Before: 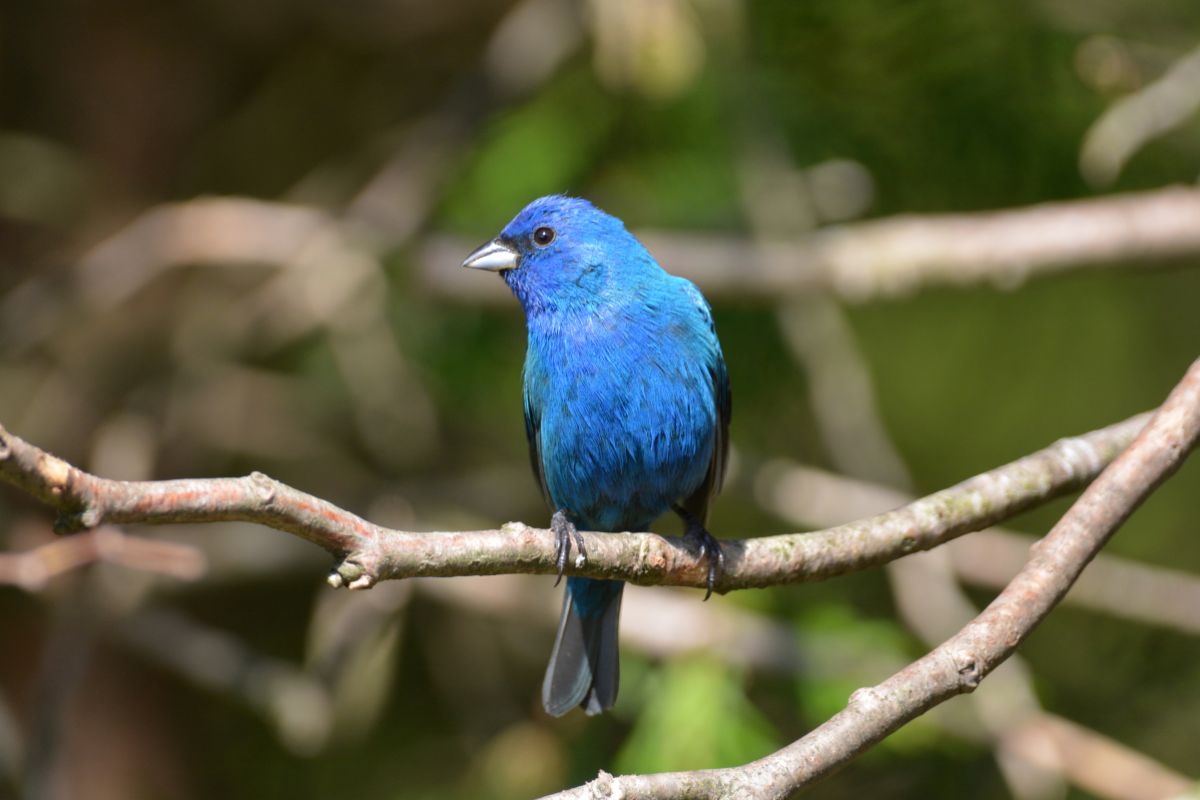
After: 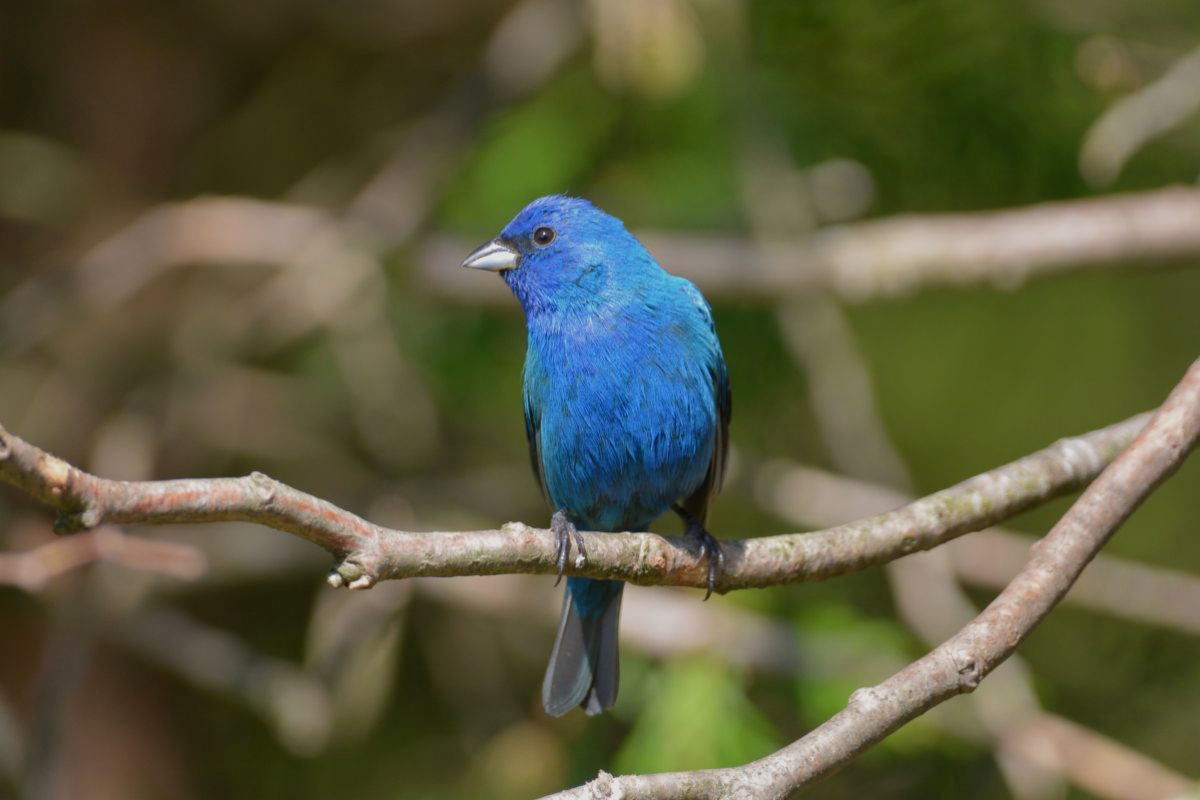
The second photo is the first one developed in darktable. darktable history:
tone equalizer: -8 EV 0.273 EV, -7 EV 0.432 EV, -6 EV 0.419 EV, -5 EV 0.213 EV, -3 EV -0.253 EV, -2 EV -0.404 EV, -1 EV -0.442 EV, +0 EV -0.242 EV, edges refinement/feathering 500, mask exposure compensation -1.57 EV, preserve details no
